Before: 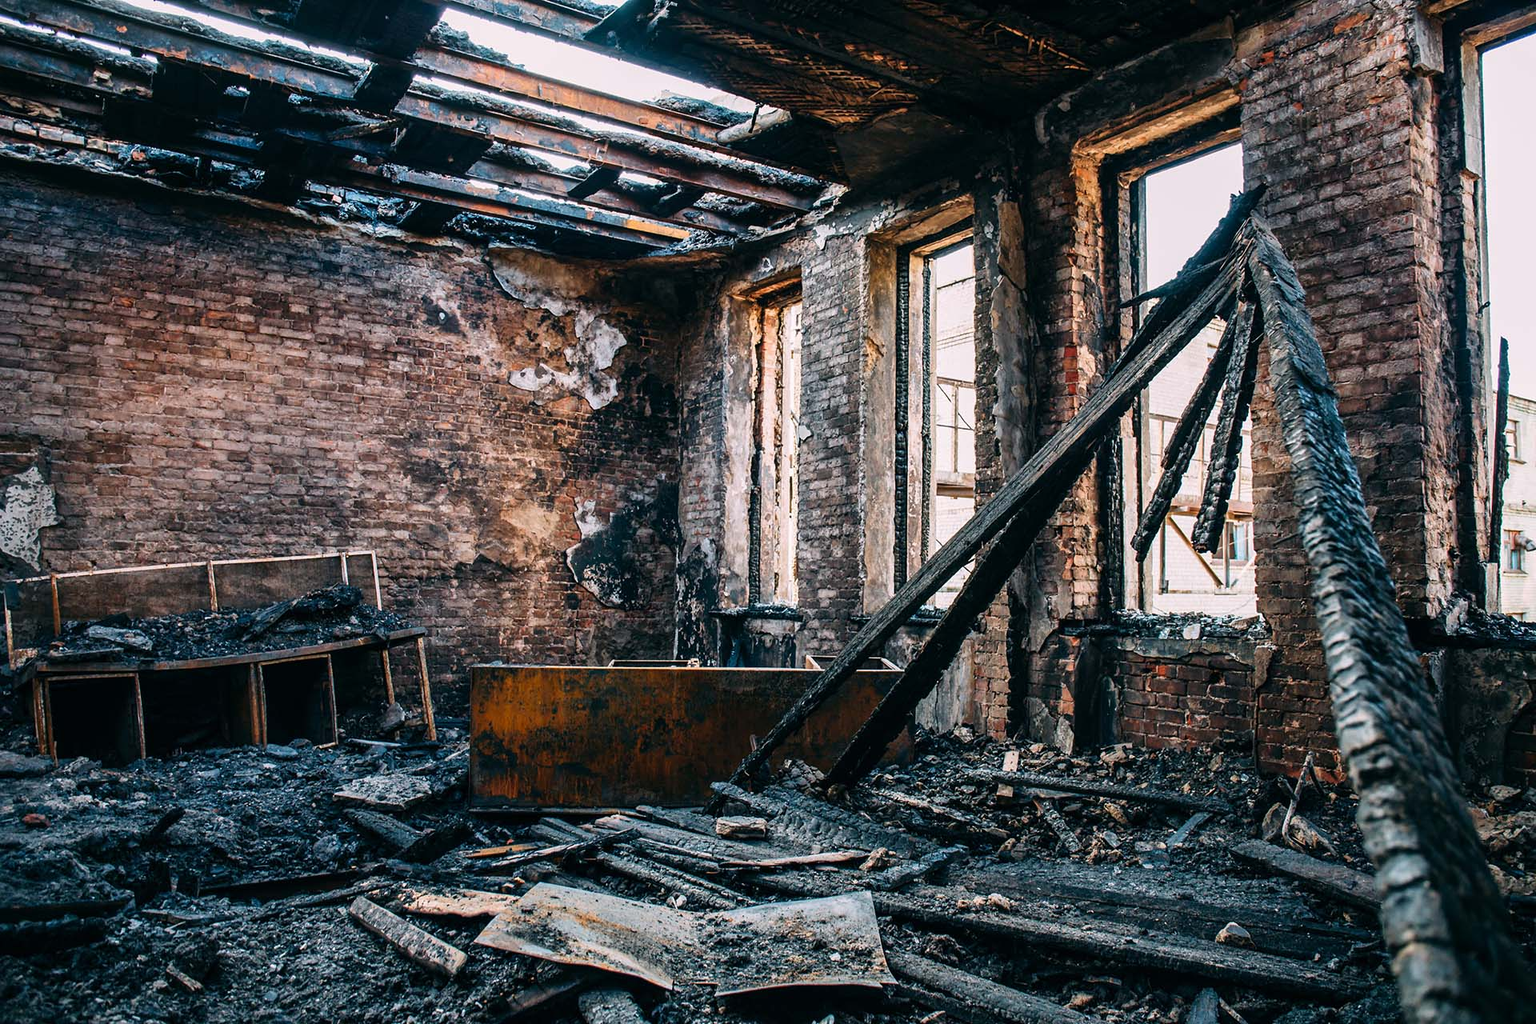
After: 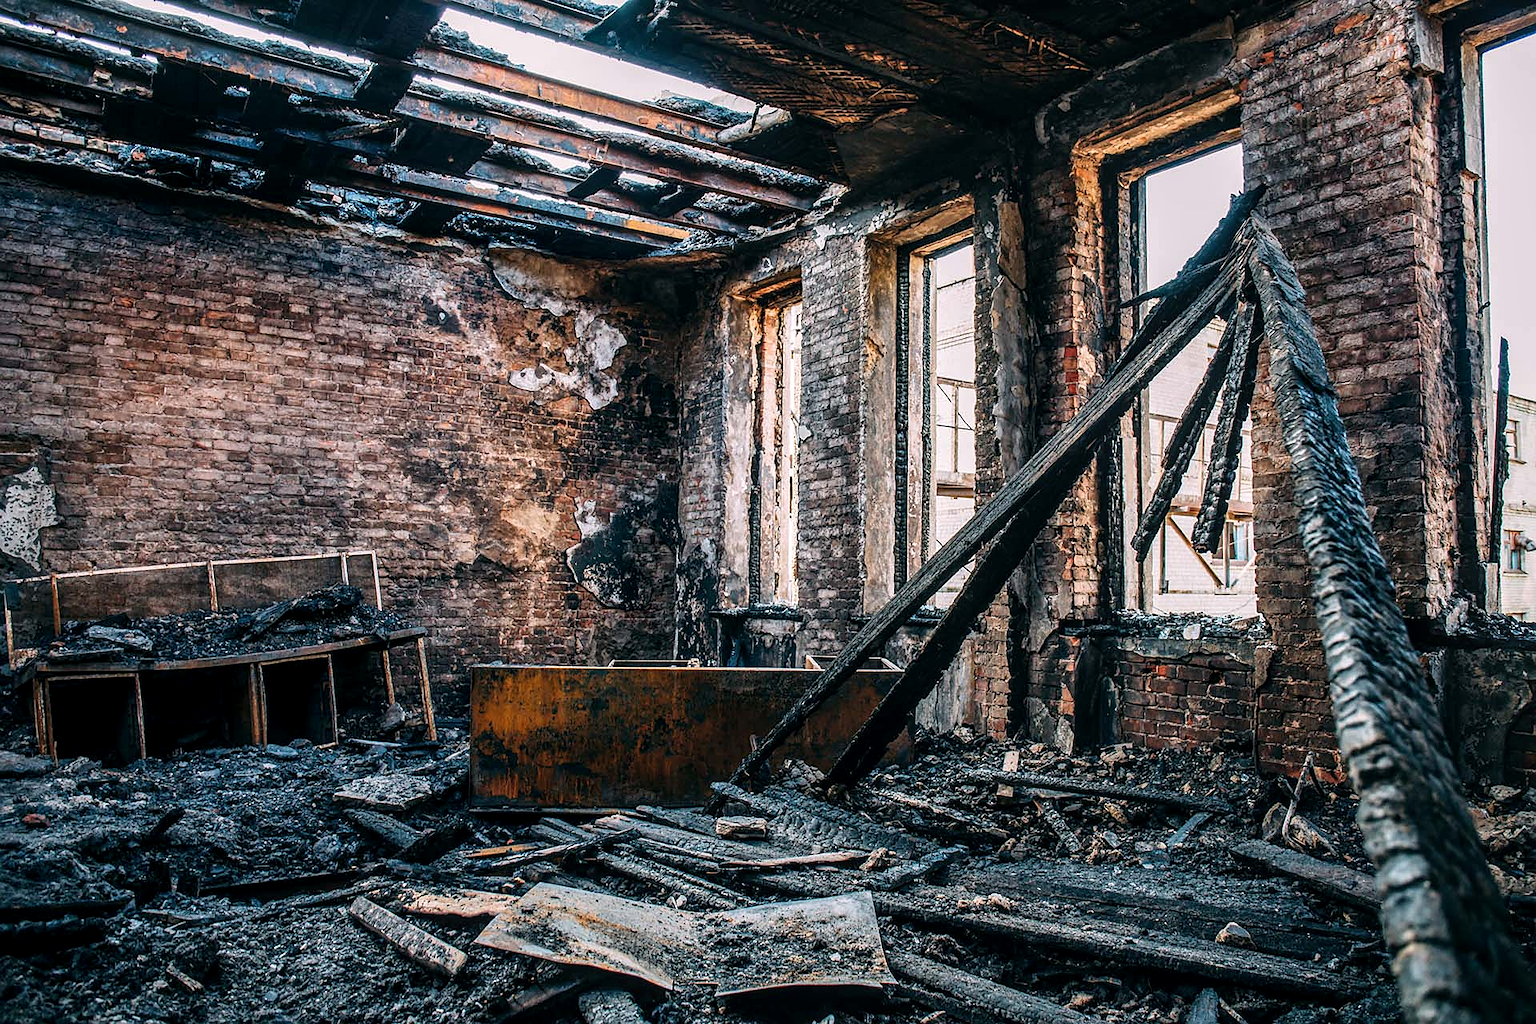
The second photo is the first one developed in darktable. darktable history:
local contrast: detail 130%
sharpen: radius 1
